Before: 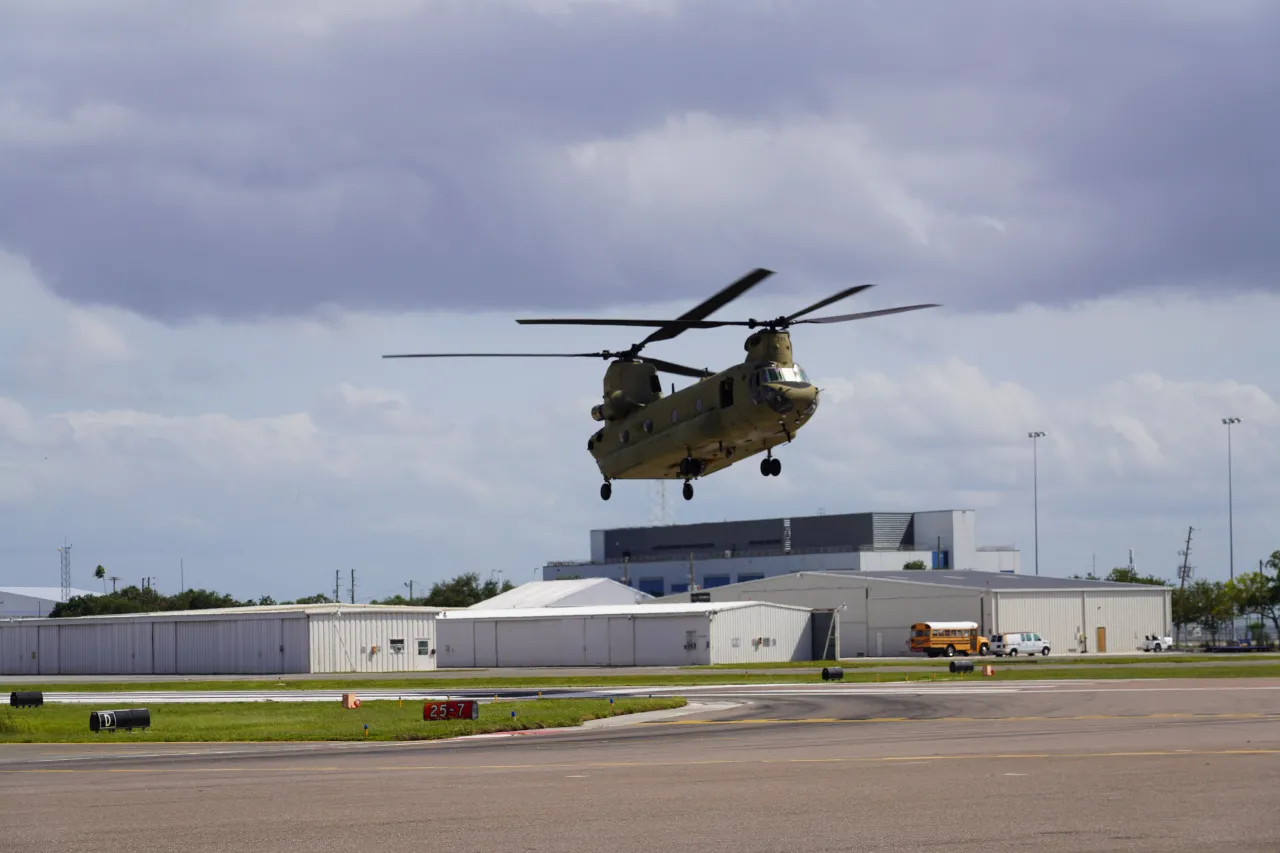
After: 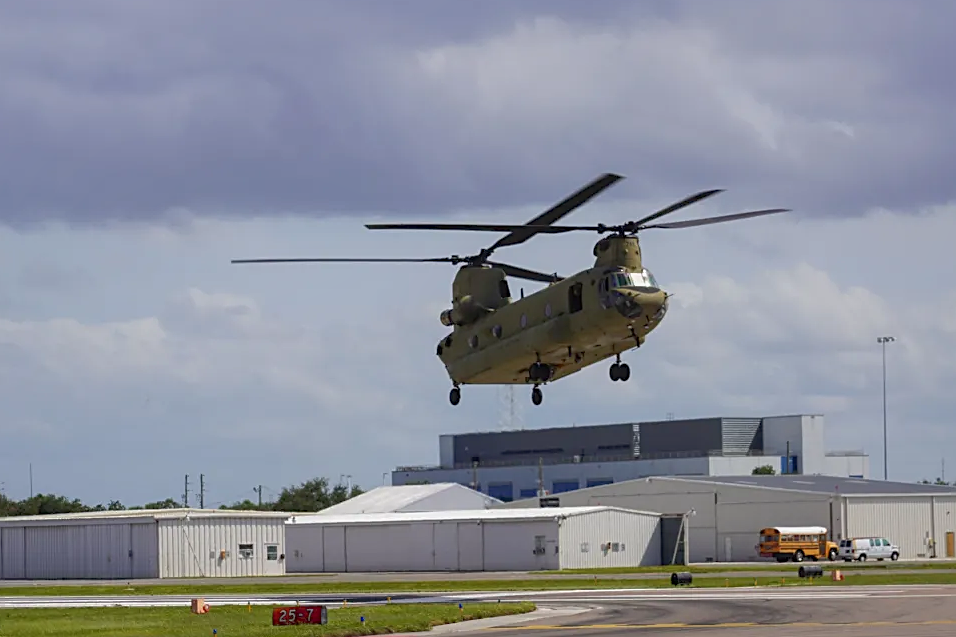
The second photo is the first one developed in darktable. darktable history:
crop and rotate: left 11.831%, top 11.346%, right 13.429%, bottom 13.899%
shadows and highlights: on, module defaults
local contrast: detail 110%
sharpen: on, module defaults
